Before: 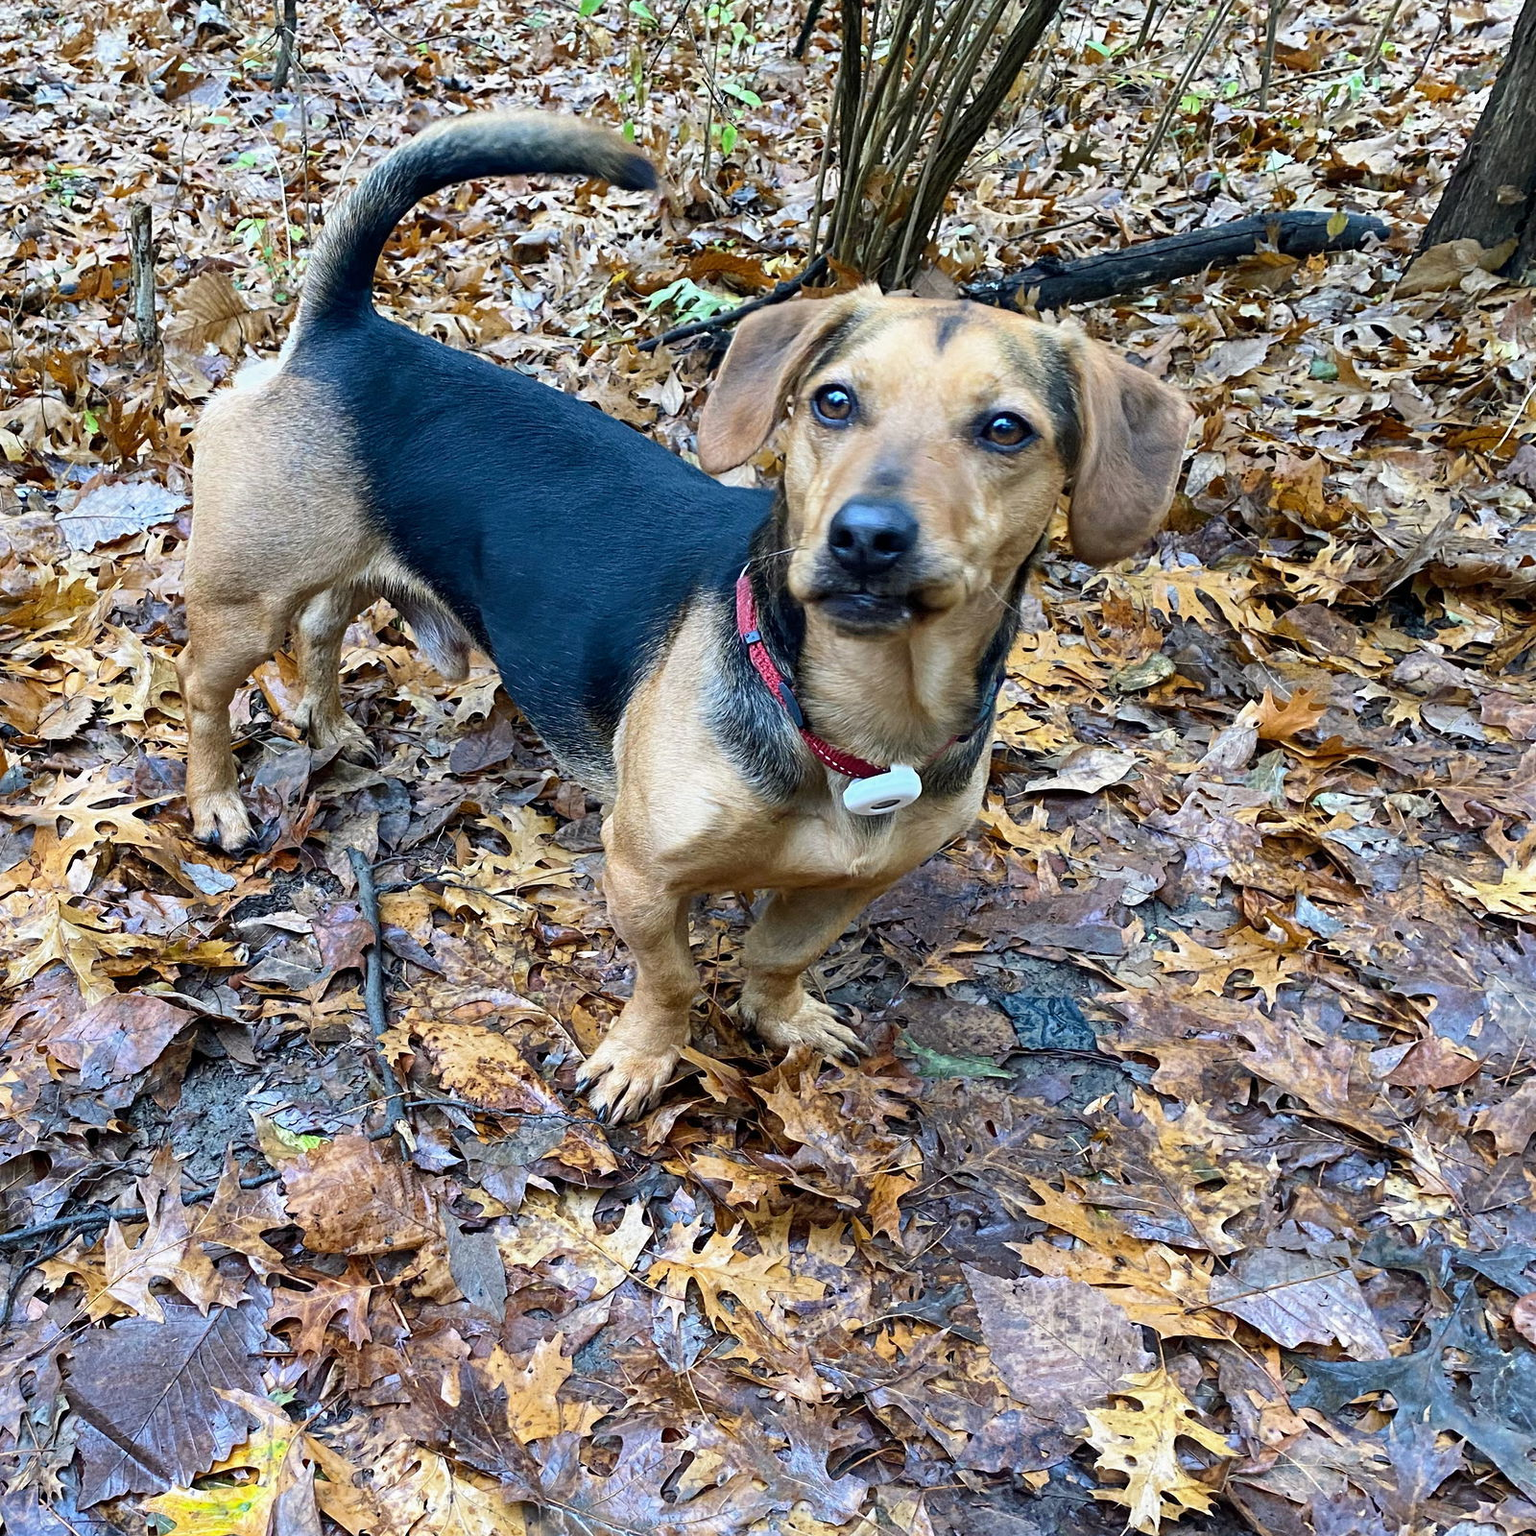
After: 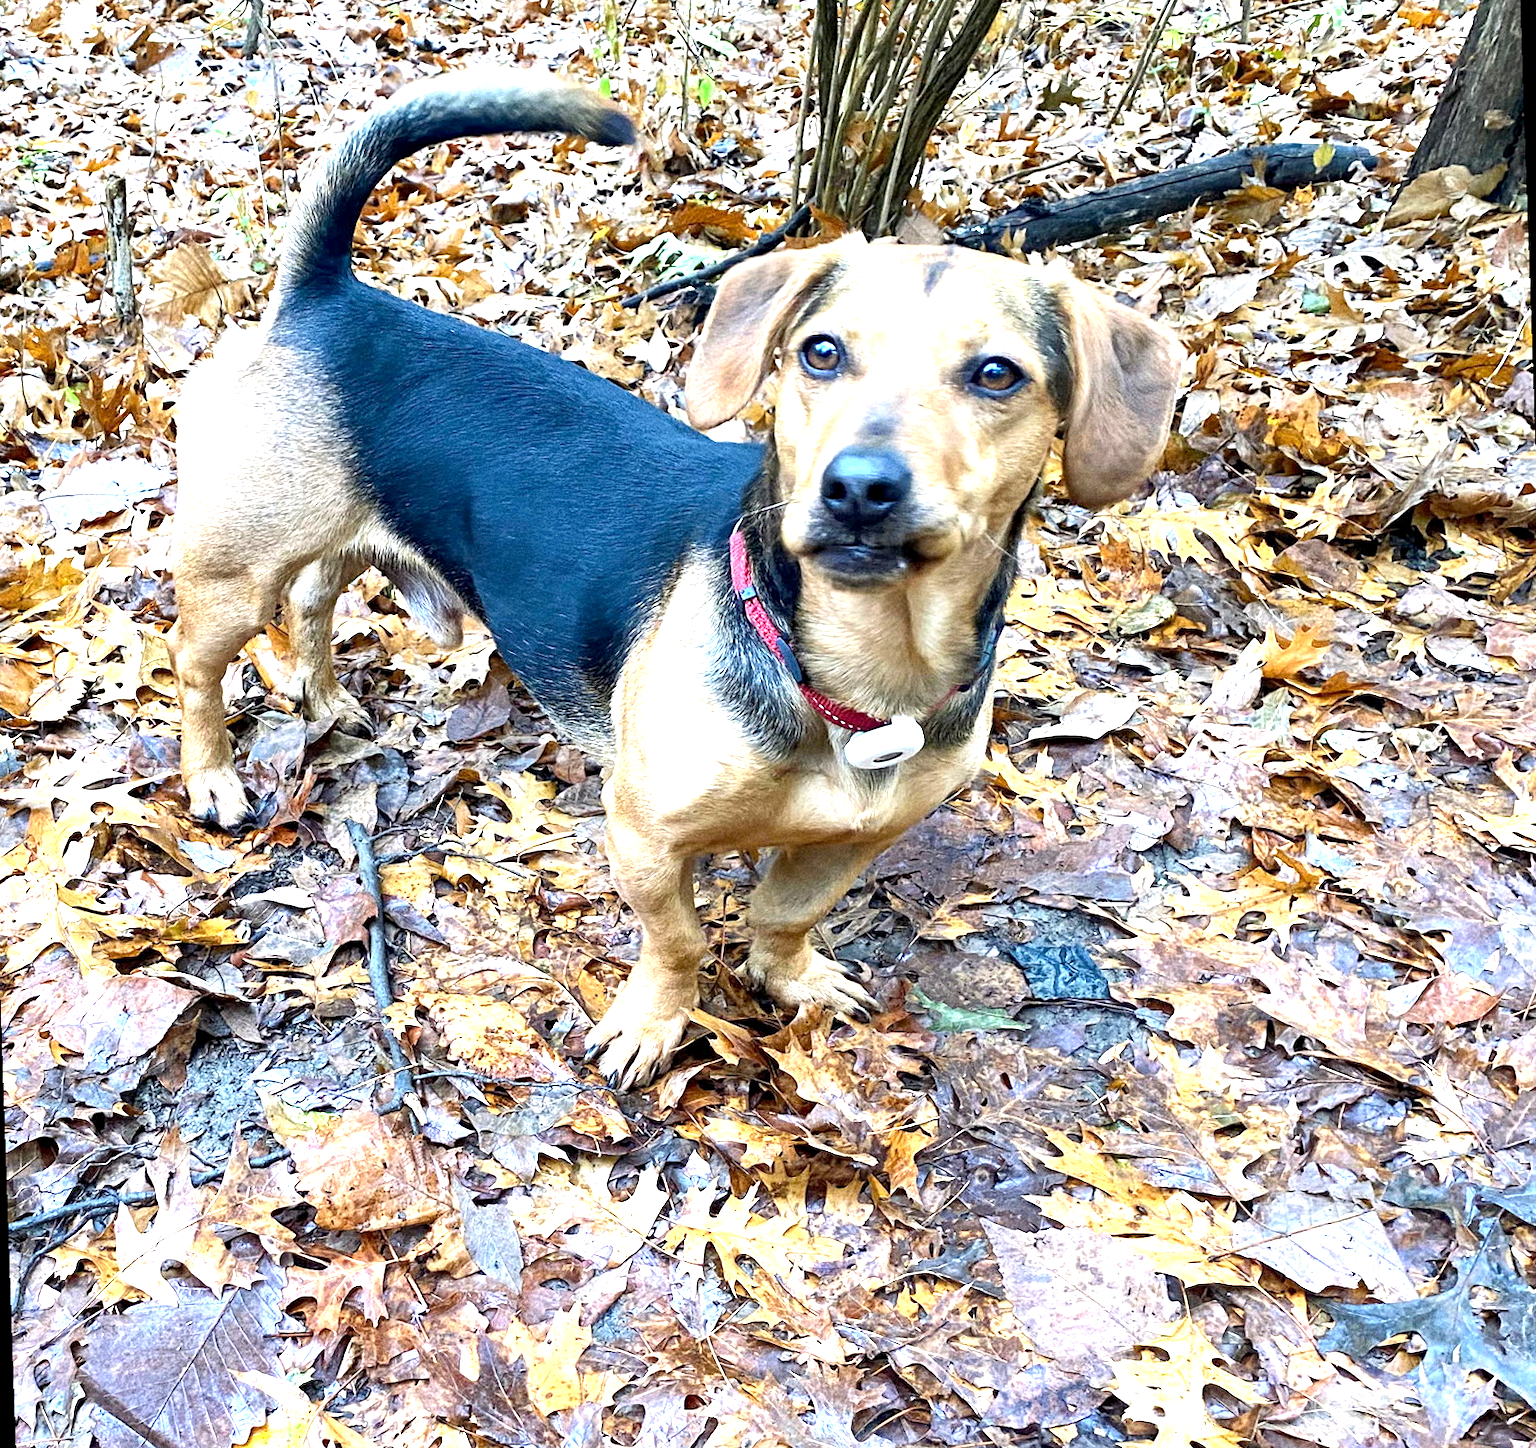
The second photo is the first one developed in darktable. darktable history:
grain: coarseness 7.08 ISO, strength 21.67%, mid-tones bias 59.58%
exposure: black level correction 0.001, exposure 1.3 EV, compensate highlight preservation false
rotate and perspective: rotation -2°, crop left 0.022, crop right 0.978, crop top 0.049, crop bottom 0.951
